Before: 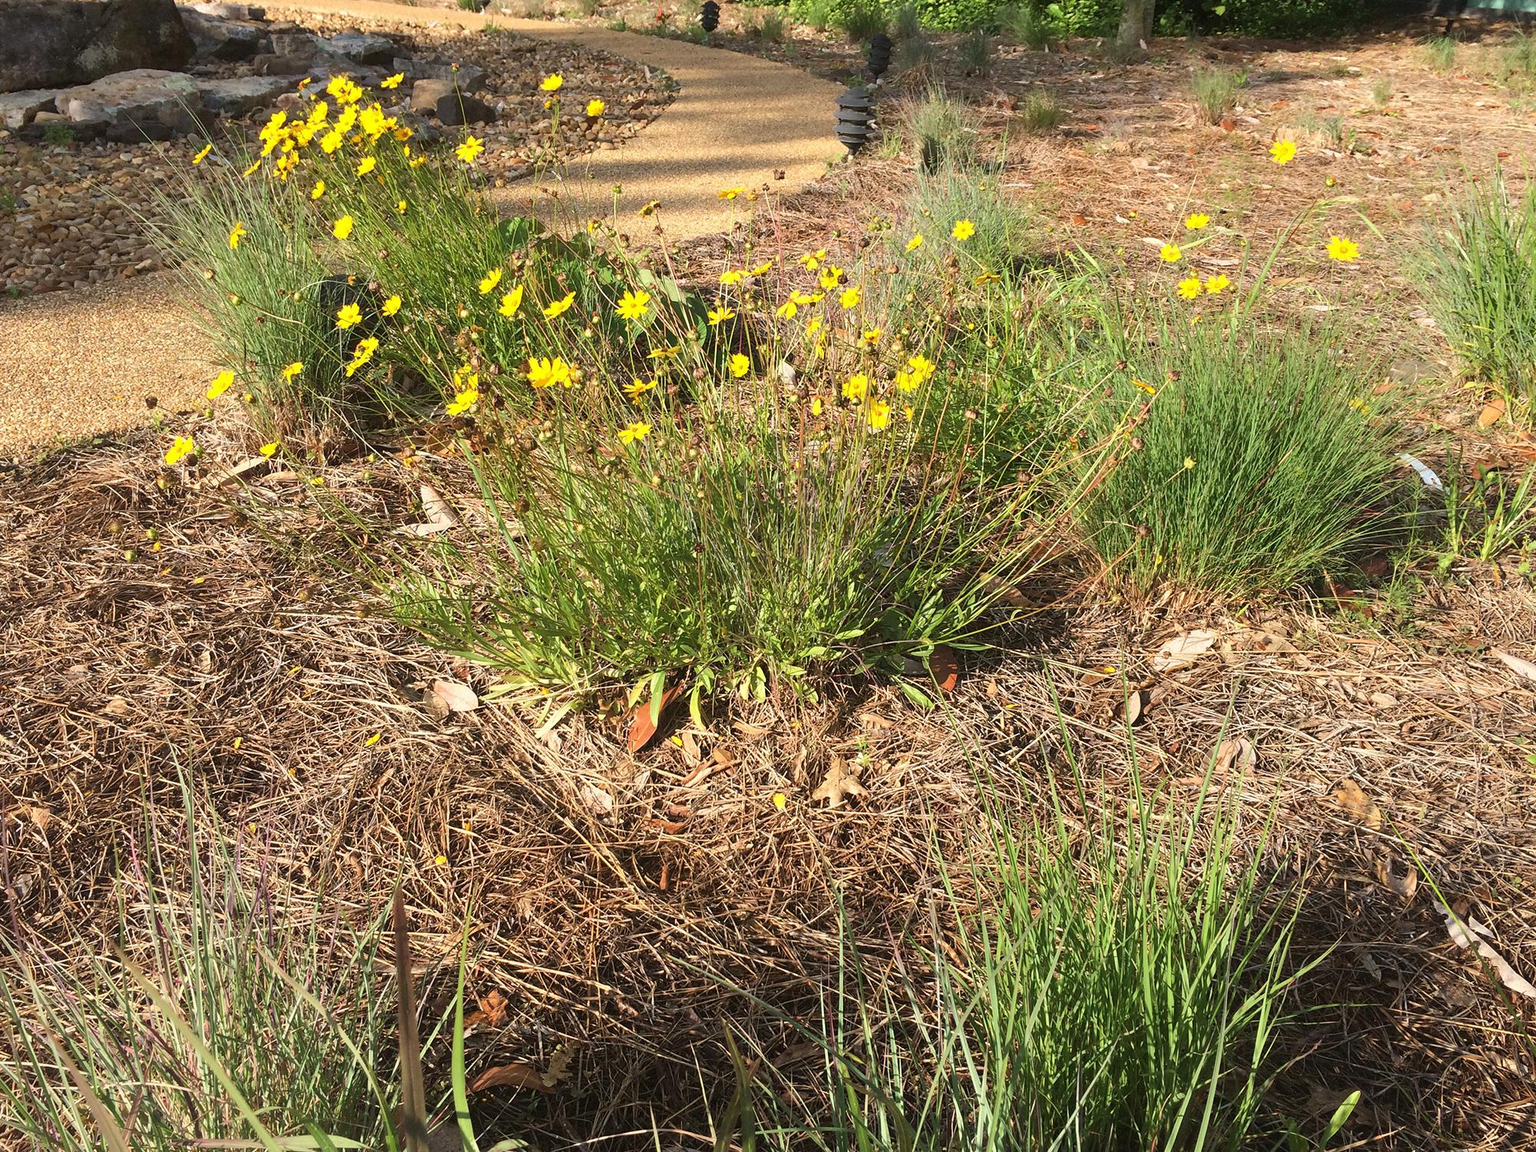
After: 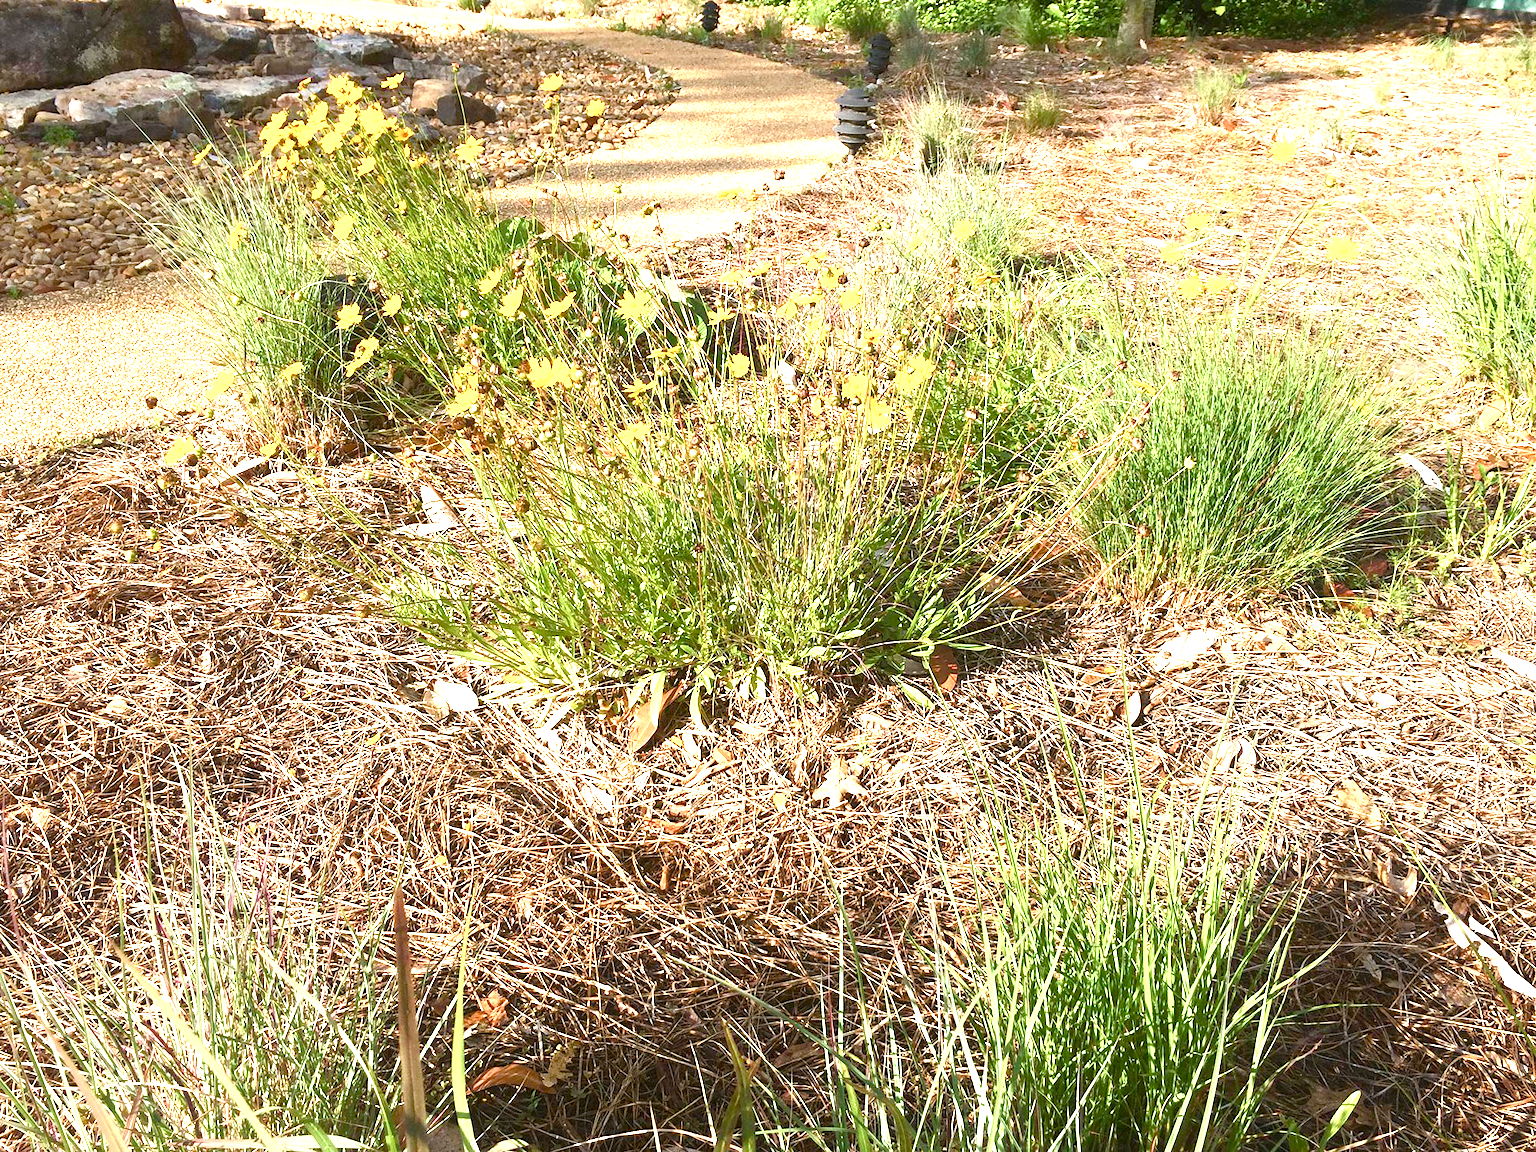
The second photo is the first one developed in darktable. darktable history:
exposure: black level correction 0.001, exposure 0.955 EV, compensate exposure bias true, compensate highlight preservation false
color balance rgb: perceptual saturation grading › global saturation 25%, perceptual saturation grading › highlights -50%, perceptual saturation grading › shadows 30%, perceptual brilliance grading › global brilliance 12%, global vibrance 20%
